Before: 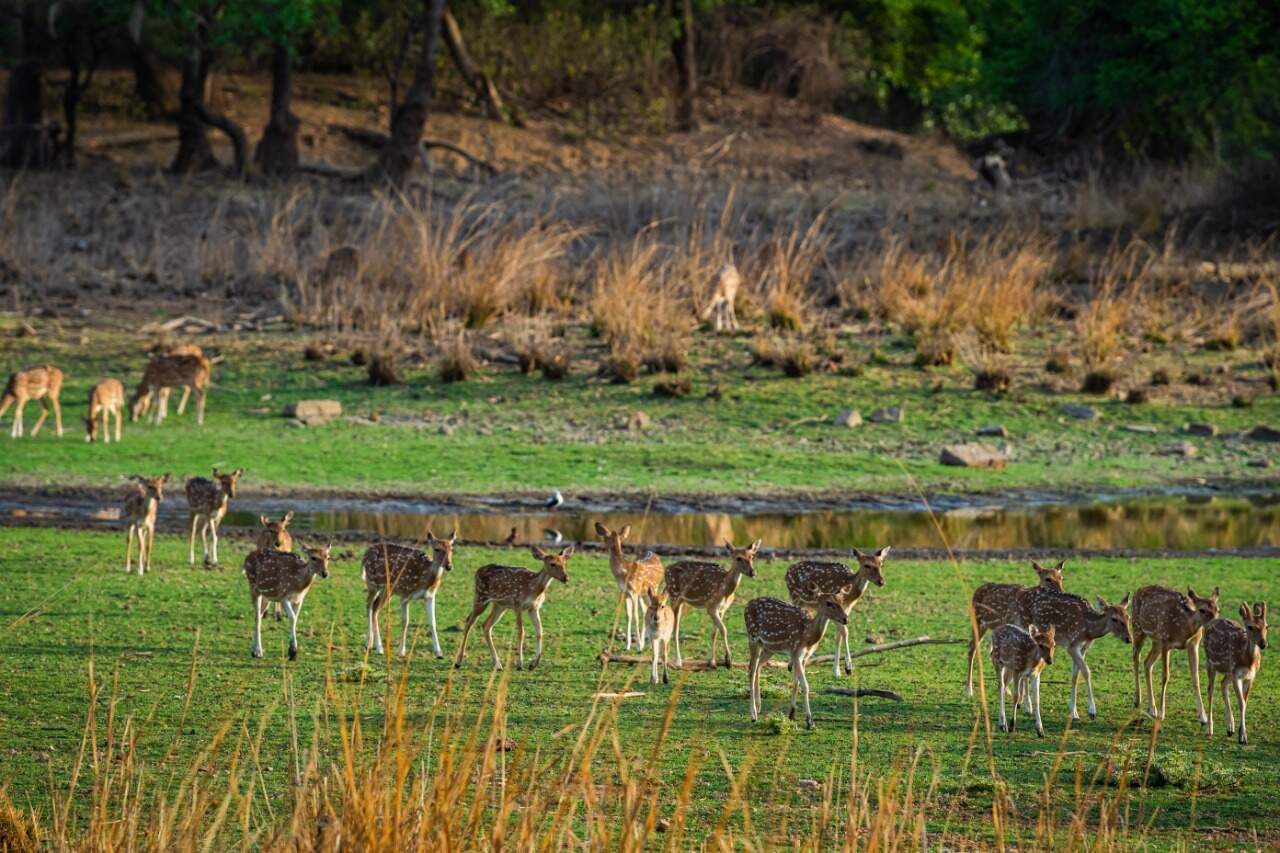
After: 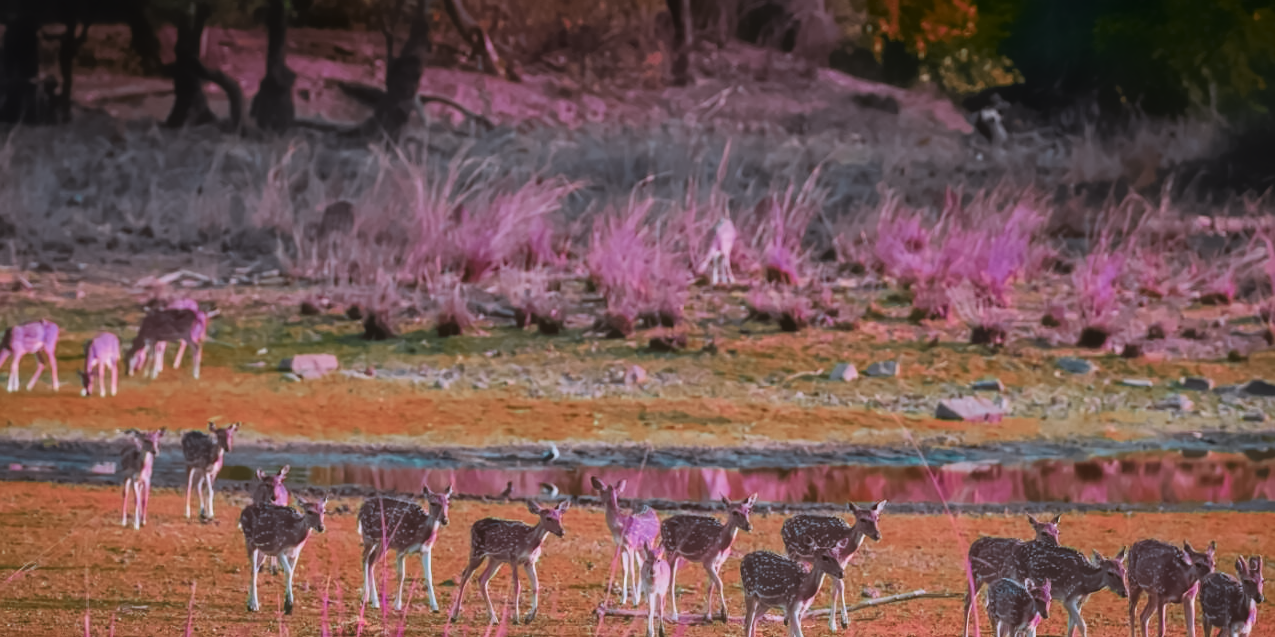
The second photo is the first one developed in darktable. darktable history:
crop: left 0.387%, top 5.469%, bottom 19.809%
color zones: curves: ch0 [(0.826, 0.353)]; ch1 [(0.242, 0.647) (0.889, 0.342)]; ch2 [(0.246, 0.089) (0.969, 0.068)]
color correction: highlights a* 15.46, highlights b* -20.56
denoise (profiled): patch size 2, strength 0.917, preserve shadows 1.02, bias correction -0.395, scattering 0.3, a [0, 0, 0], y [[0.5 ×7] ×4, [0.503, 0.998, 0.611, 0.451, 0.499, 0.537, 0.5], [0.5 ×7]]
surface blur: radius 20.21
haze removal: strength -0.09, distance 0.358
astrophoto denoise: patch size 3, strength 52%
tone curve: curves: ch0 [(0, 0) (0.641, 0.691) (1, 1)]
